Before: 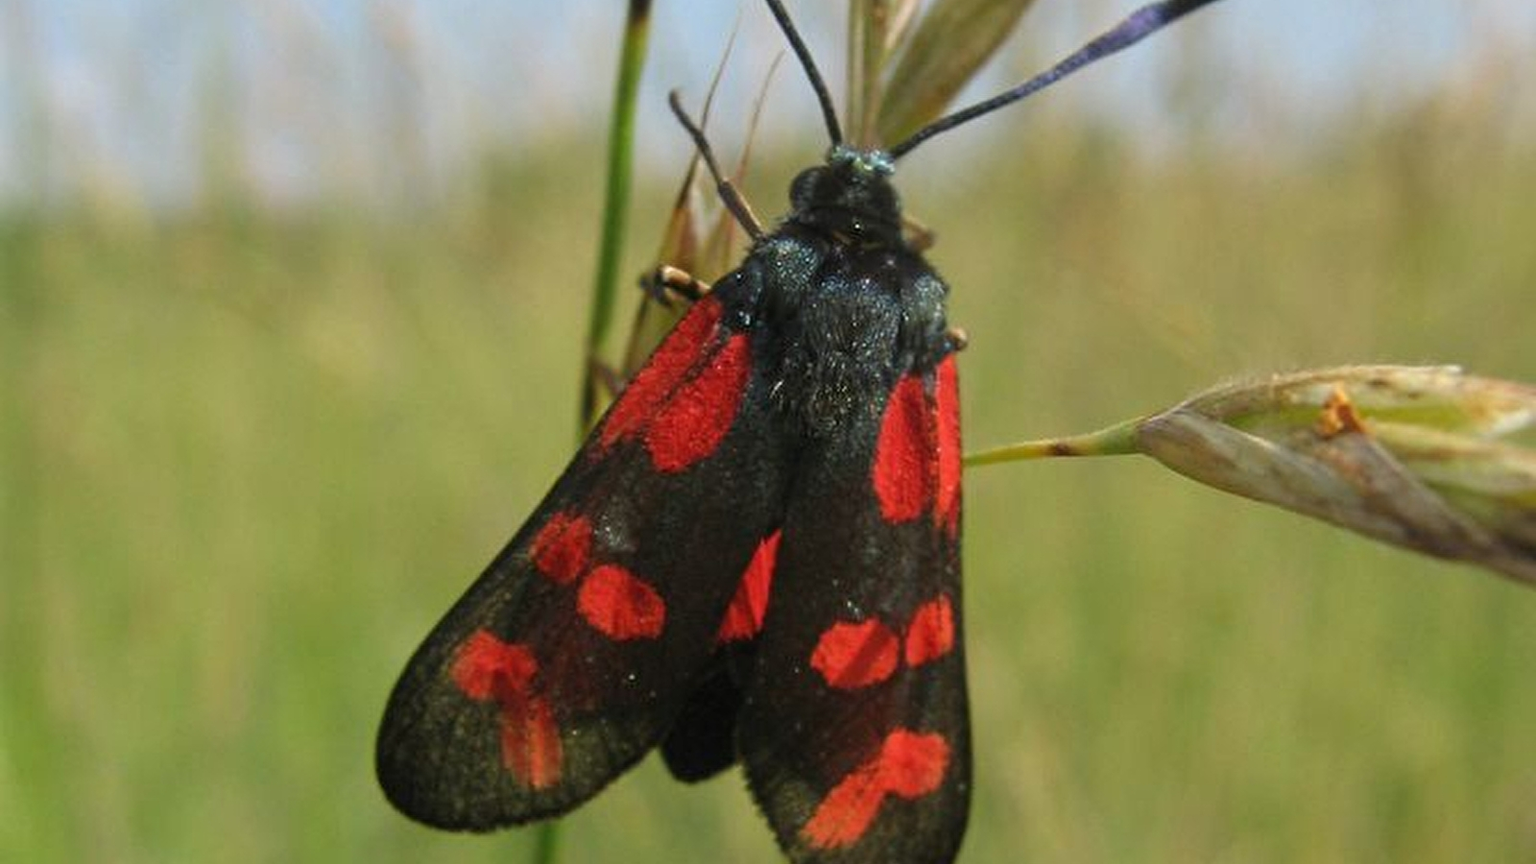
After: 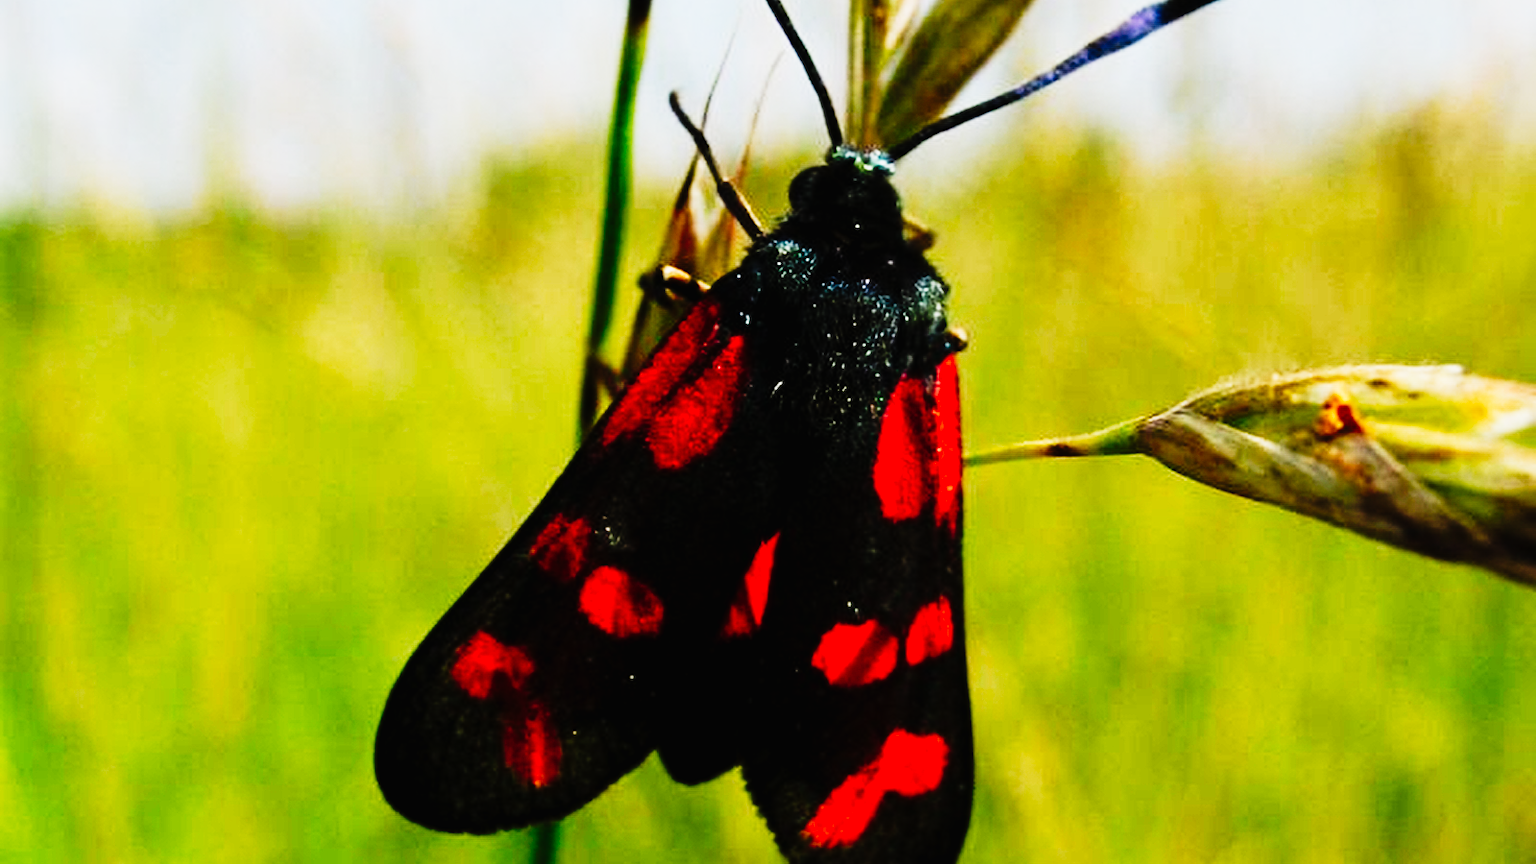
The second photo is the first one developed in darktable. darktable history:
tone curve: curves: ch0 [(0, 0) (0.003, 0.01) (0.011, 0.01) (0.025, 0.011) (0.044, 0.014) (0.069, 0.018) (0.1, 0.022) (0.136, 0.026) (0.177, 0.035) (0.224, 0.051) (0.277, 0.085) (0.335, 0.158) (0.399, 0.299) (0.468, 0.457) (0.543, 0.634) (0.623, 0.801) (0.709, 0.904) (0.801, 0.963) (0.898, 0.986) (1, 1)], preserve colors none
sigmoid: skew -0.2, preserve hue 0%, red attenuation 0.1, red rotation 0.035, green attenuation 0.1, green rotation -0.017, blue attenuation 0.15, blue rotation -0.052, base primaries Rec2020
